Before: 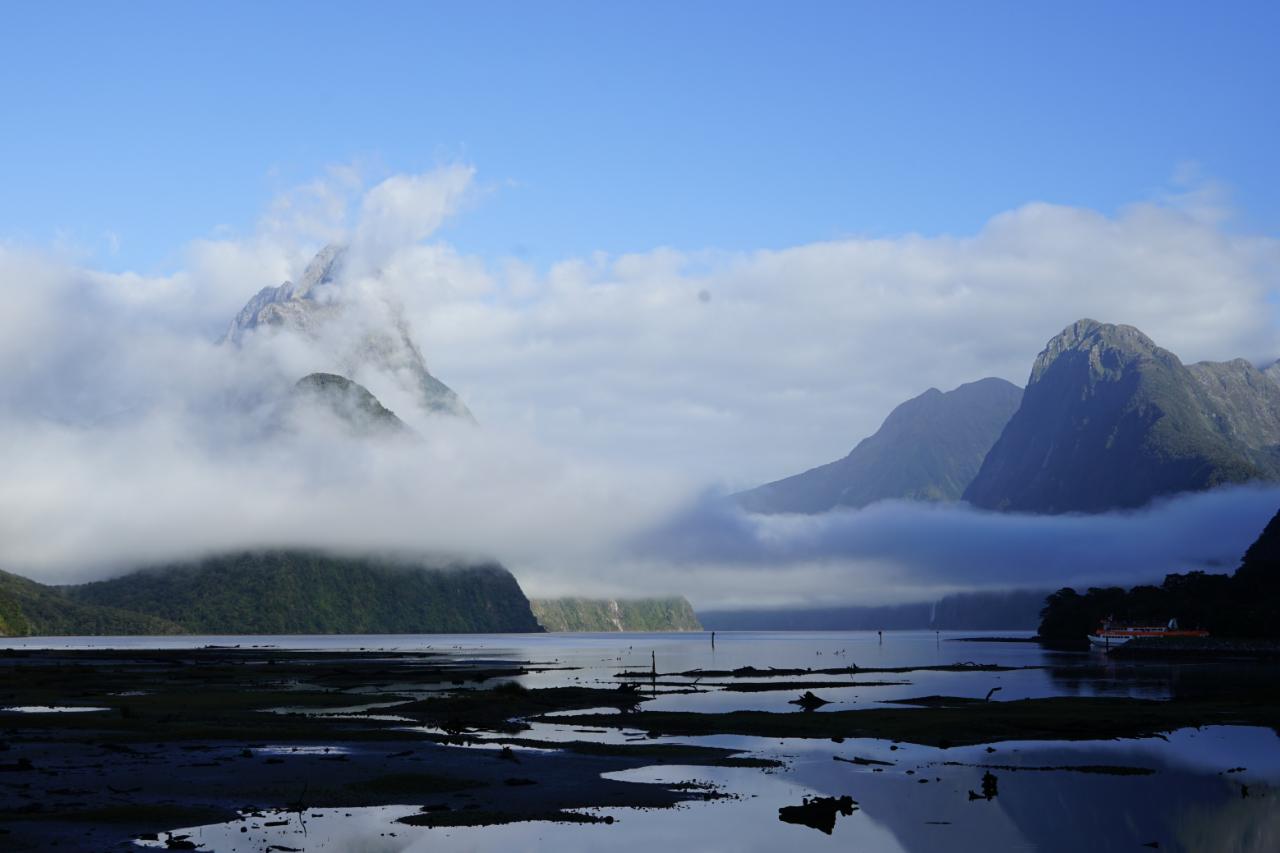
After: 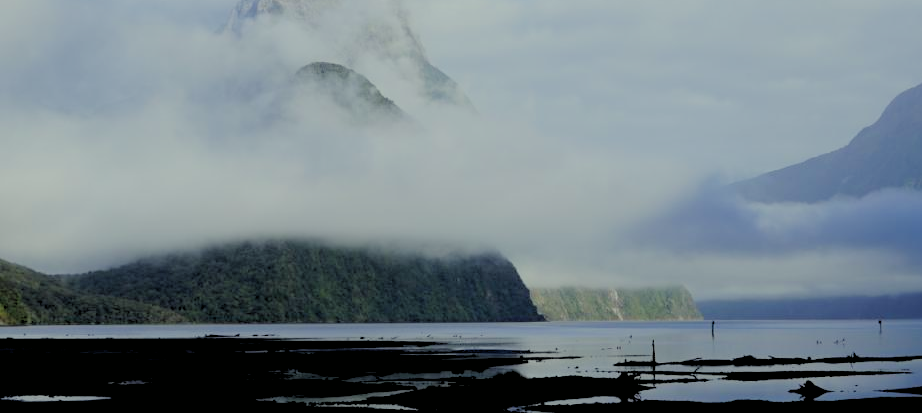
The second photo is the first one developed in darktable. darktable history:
crop: top 36.498%, right 27.964%, bottom 14.995%
color correction: highlights a* -4.73, highlights b* 5.06, saturation 0.97
rgb levels: preserve colors sum RGB, levels [[0.038, 0.433, 0.934], [0, 0.5, 1], [0, 0.5, 1]]
exposure: black level correction 0.001, compensate highlight preservation false
filmic rgb: black relative exposure -7.65 EV, white relative exposure 4.56 EV, hardness 3.61
